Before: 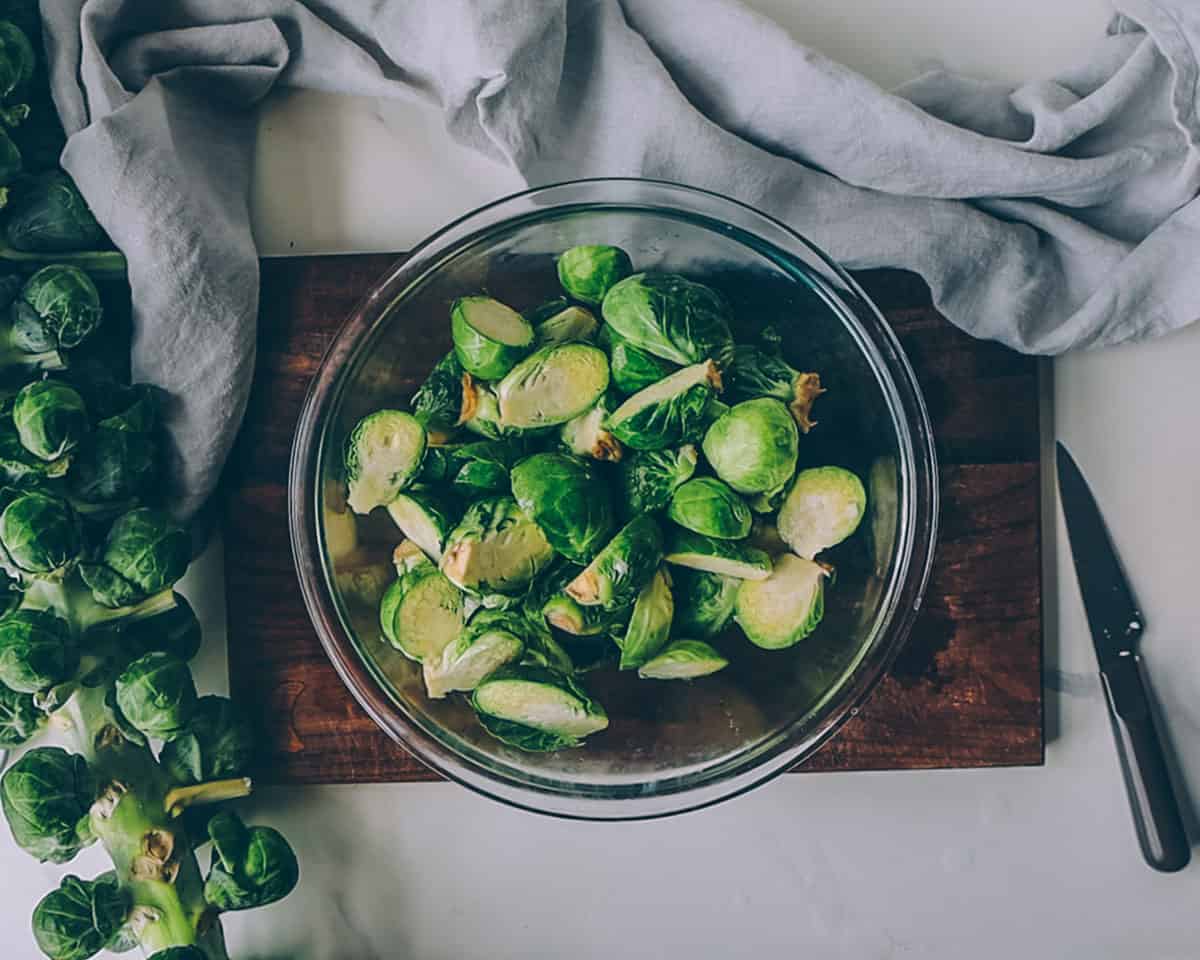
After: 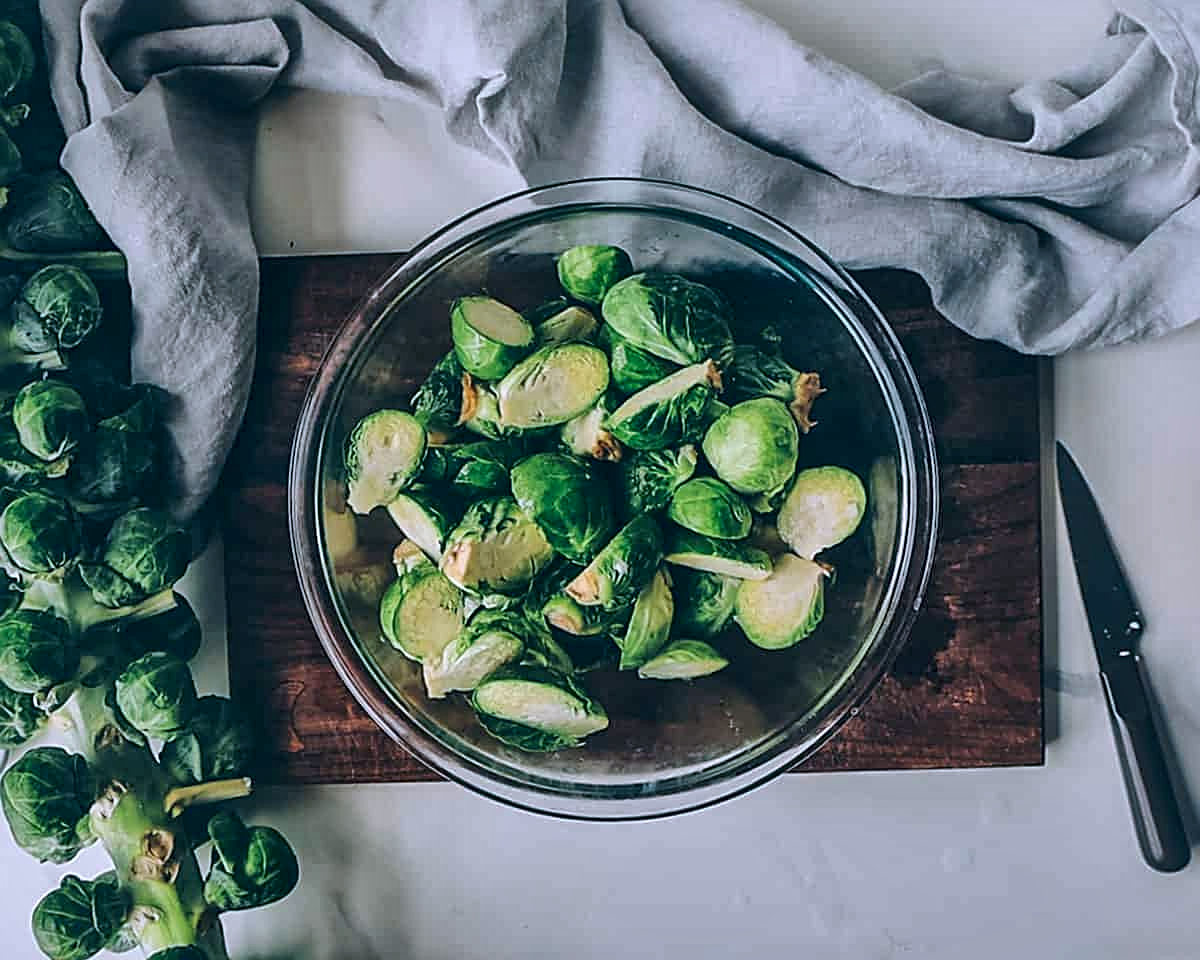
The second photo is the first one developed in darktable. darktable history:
local contrast: mode bilateral grid, contrast 20, coarseness 49, detail 171%, midtone range 0.2
color correction: highlights a* -0.813, highlights b* -9.24
sharpen: on, module defaults
